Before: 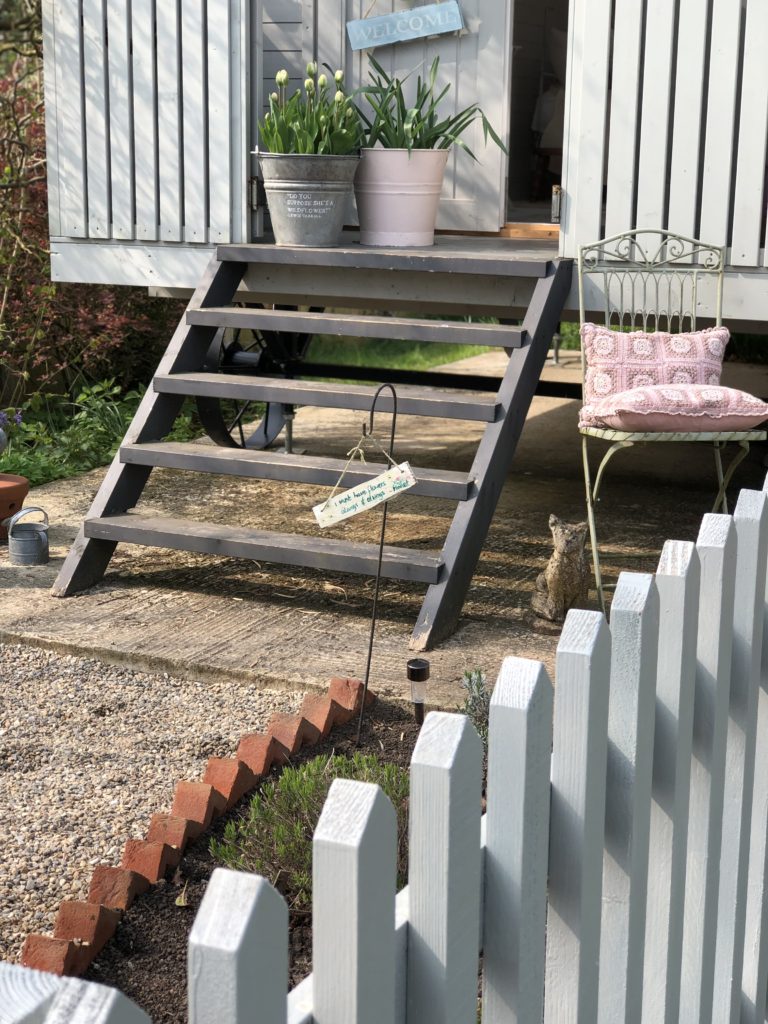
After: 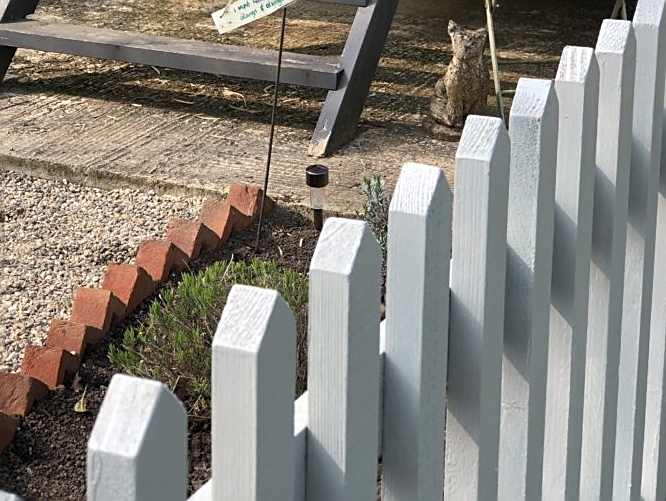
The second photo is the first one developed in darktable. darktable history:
crop and rotate: left 13.267%, top 48.245%, bottom 2.804%
sharpen: on, module defaults
